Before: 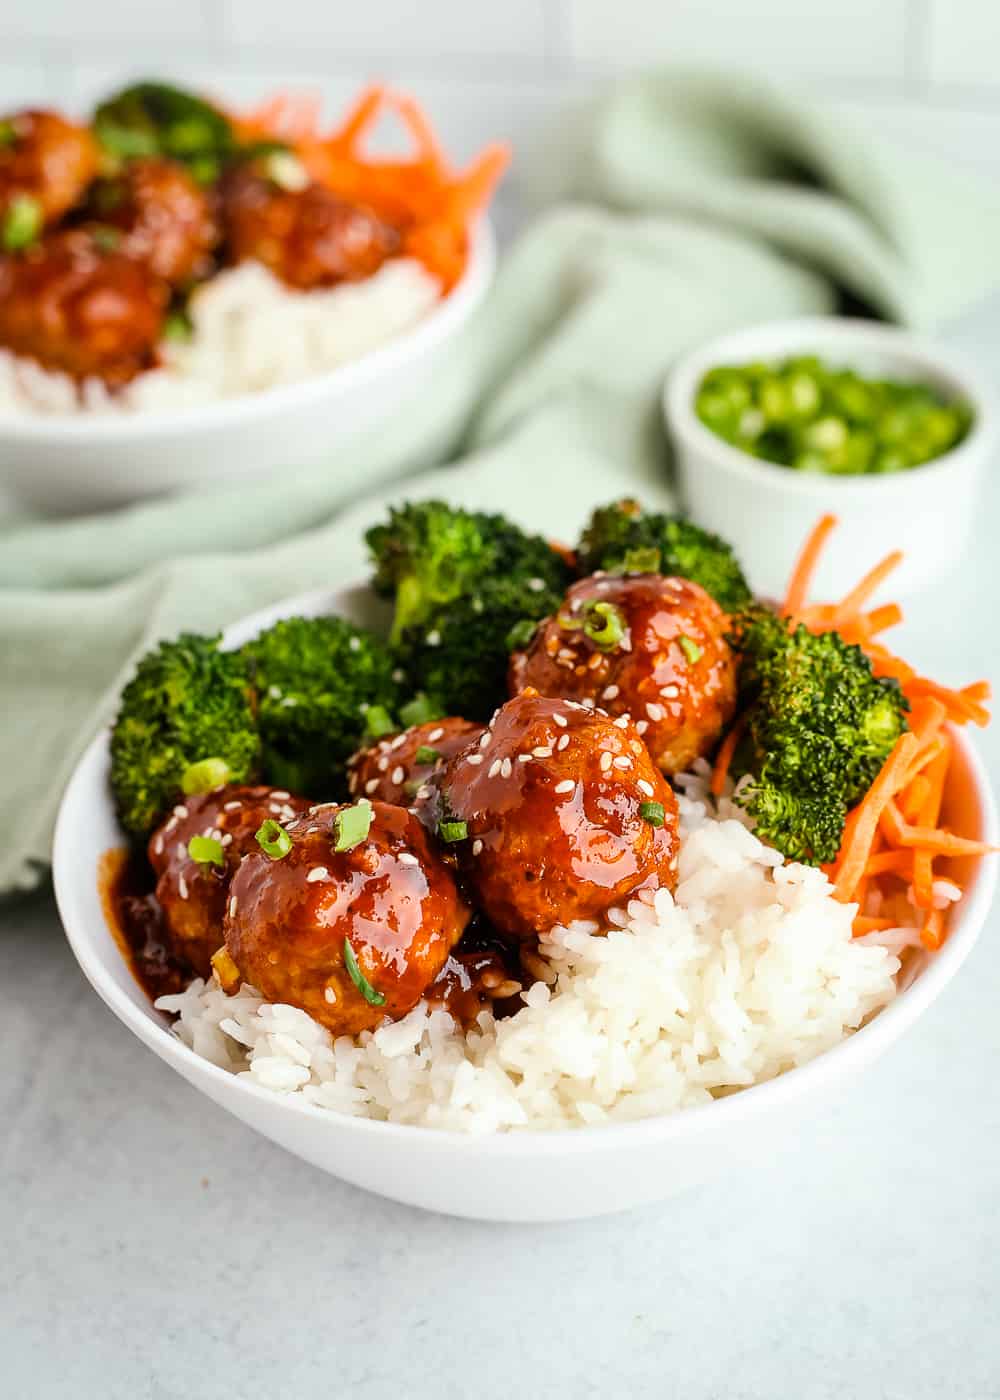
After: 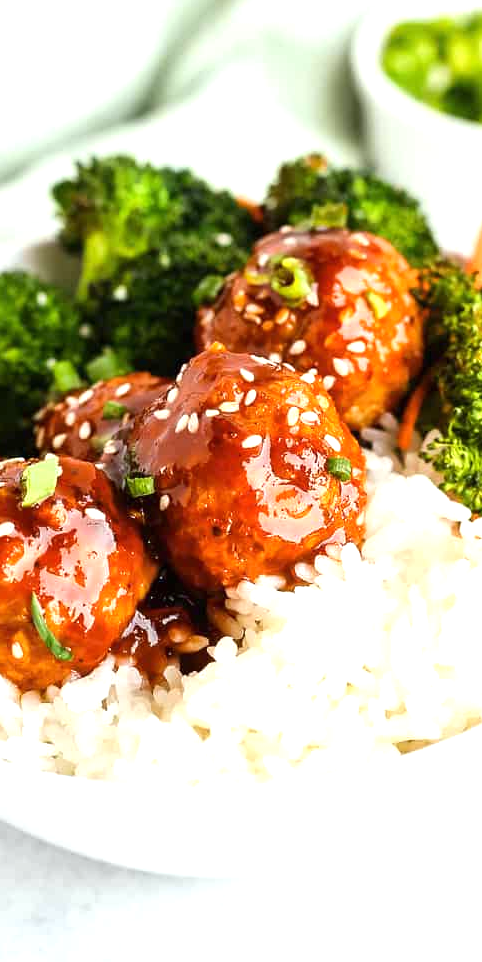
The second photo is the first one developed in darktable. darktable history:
white balance: red 0.978, blue 0.999
exposure: black level correction 0, exposure 0.7 EV, compensate exposure bias true, compensate highlight preservation false
crop: left 31.379%, top 24.658%, right 20.326%, bottom 6.628%
